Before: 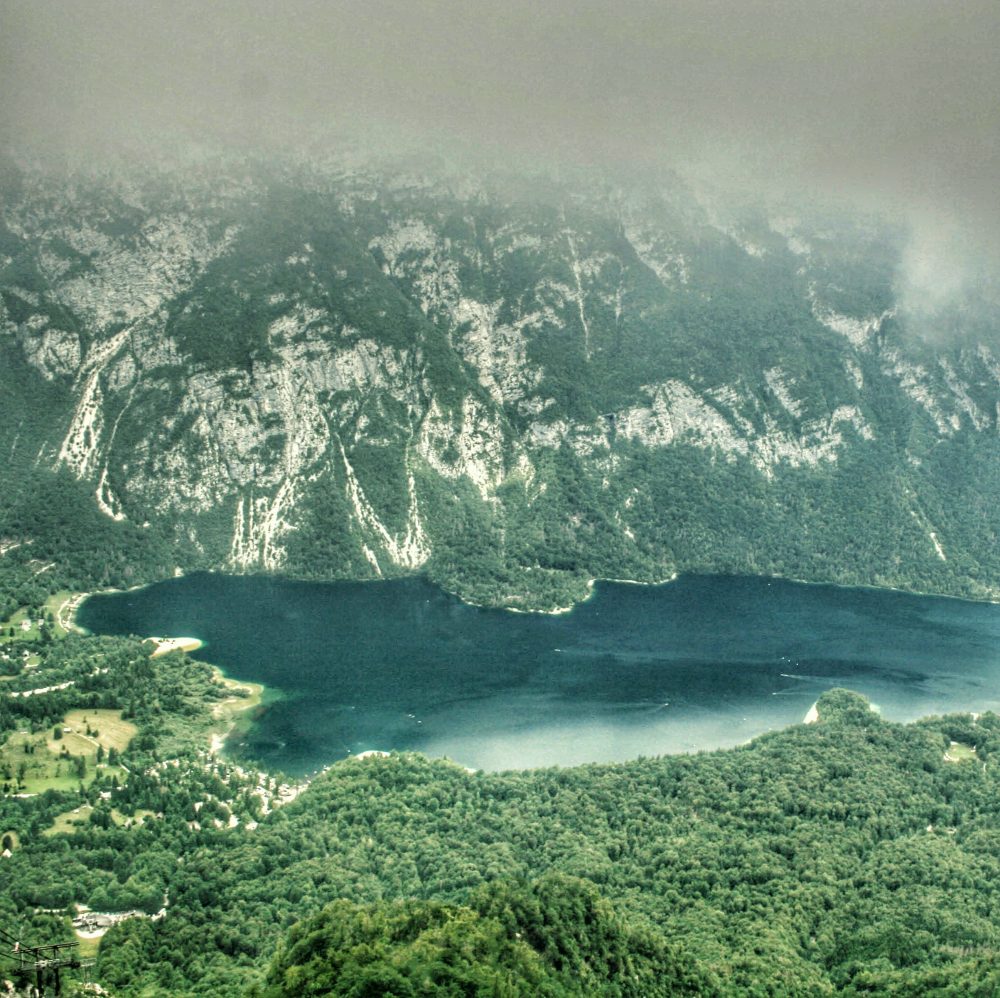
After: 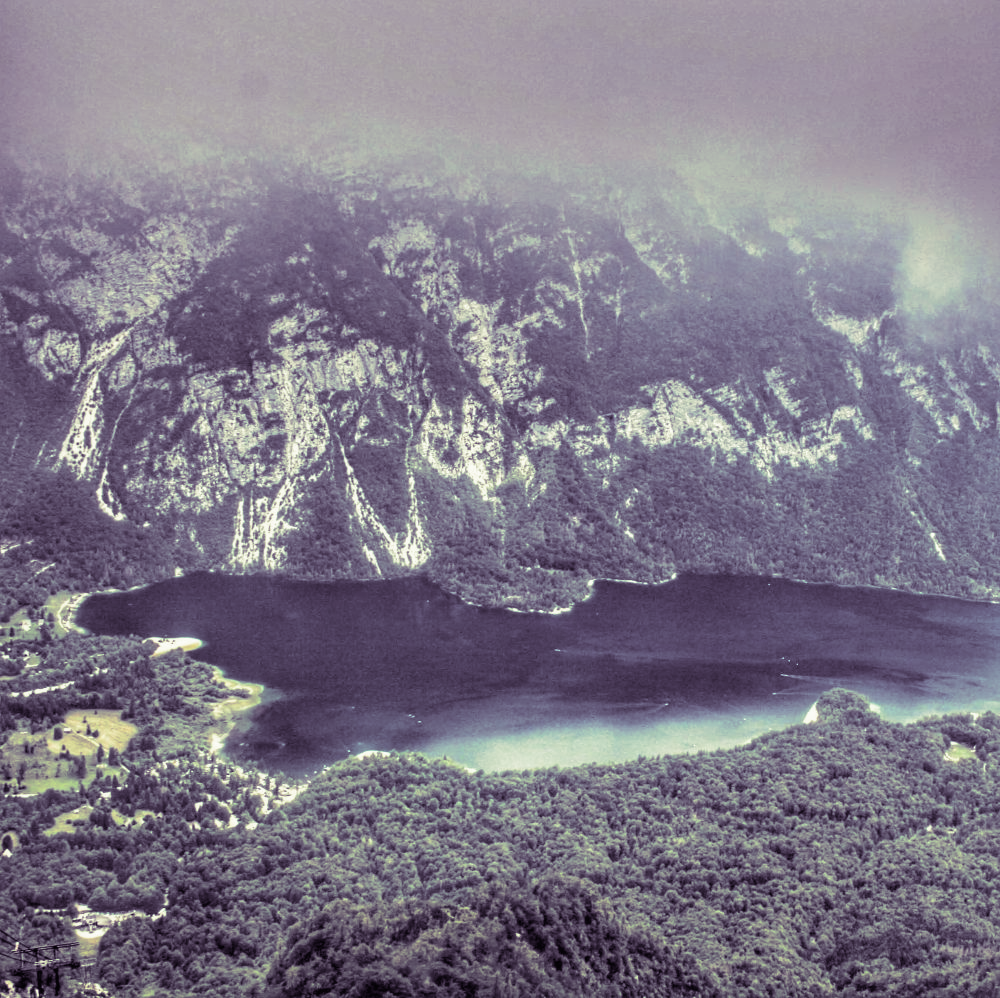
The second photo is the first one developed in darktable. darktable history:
split-toning: shadows › hue 266.4°, shadows › saturation 0.4, highlights › hue 61.2°, highlights › saturation 0.3, compress 0%
